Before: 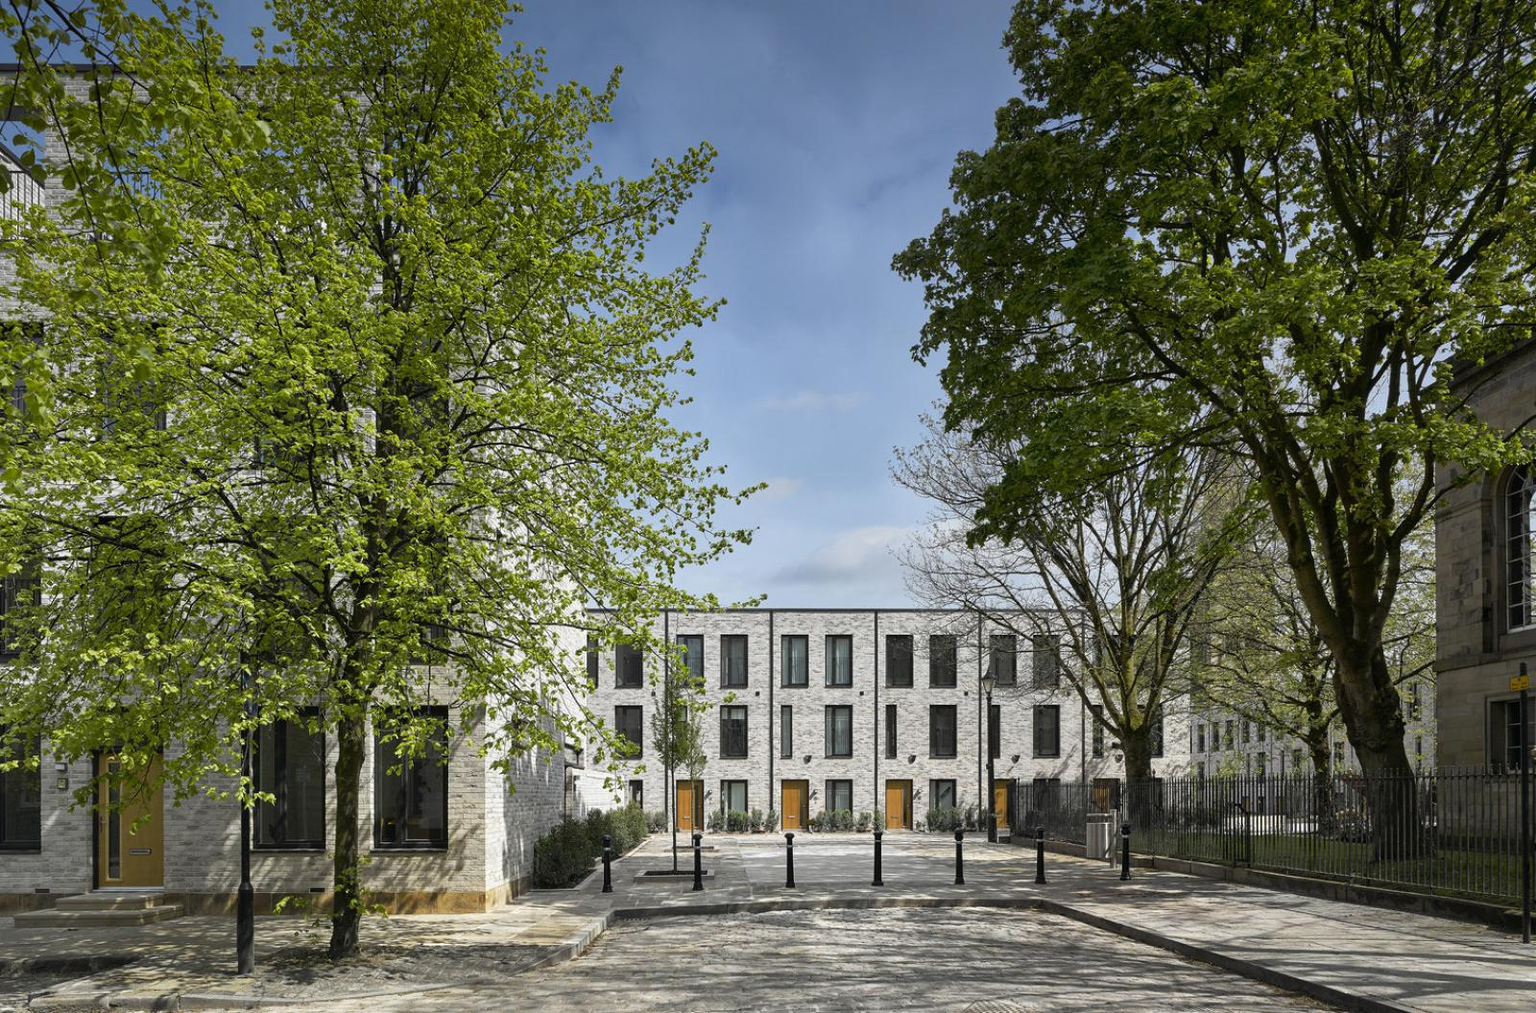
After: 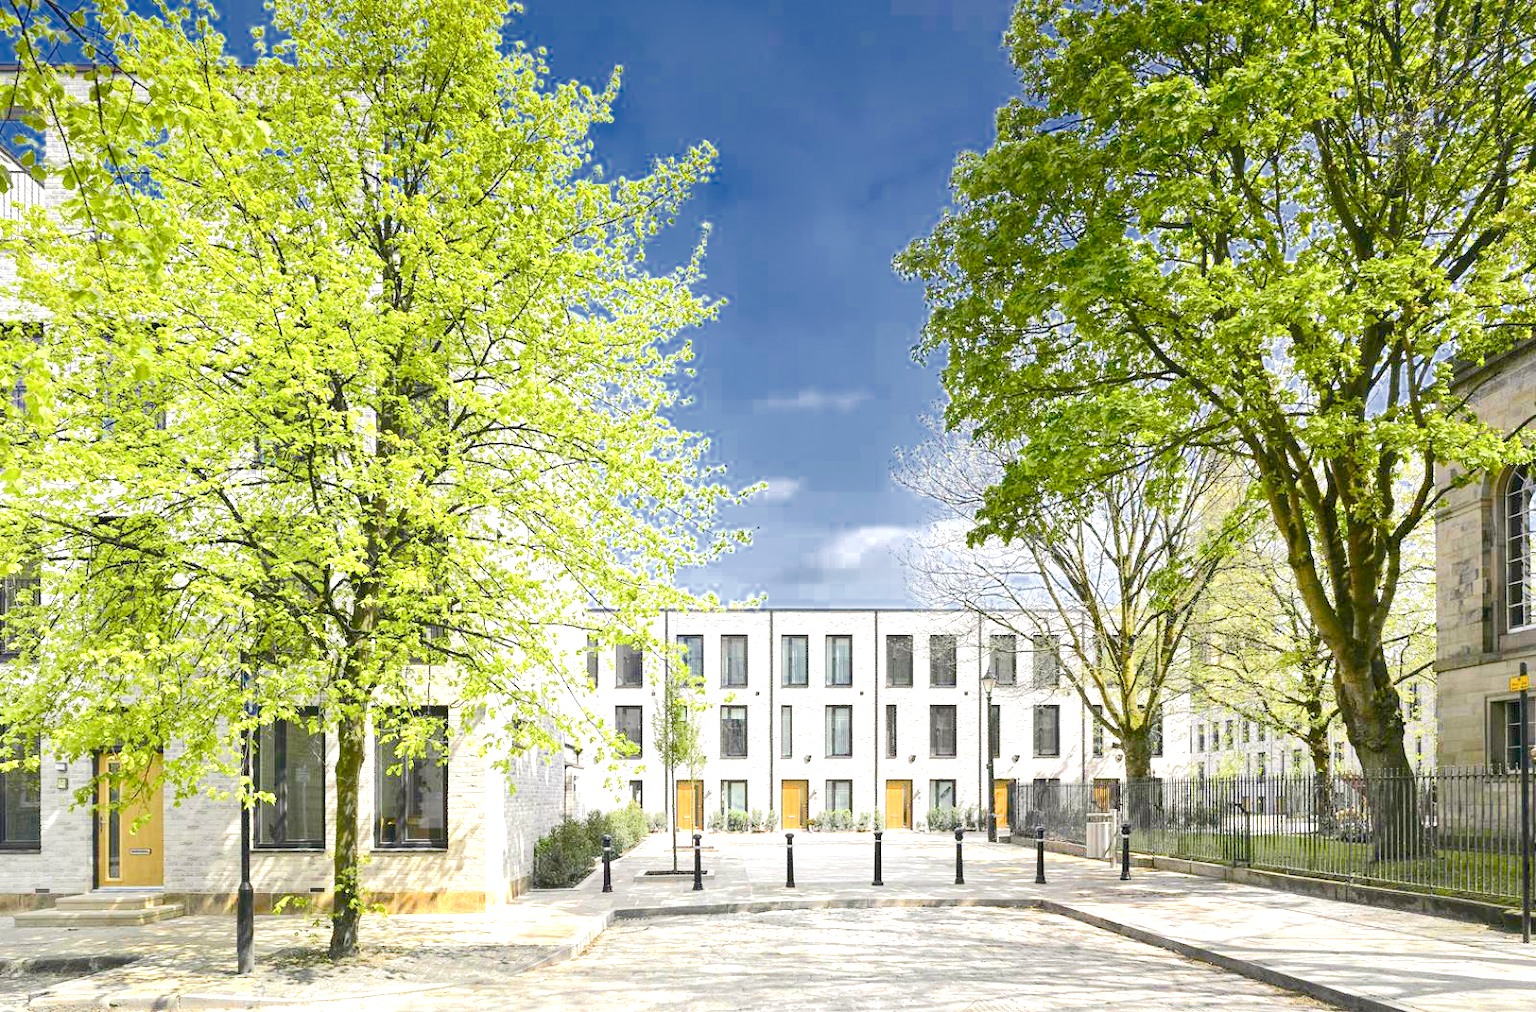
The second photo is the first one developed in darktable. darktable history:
tone equalizer: -8 EV 2 EV, -7 EV 1.99 EV, -6 EV 1.99 EV, -5 EV 1.98 EV, -4 EV 1.96 EV, -3 EV 1.48 EV, -2 EV 0.973 EV, -1 EV 0.491 EV, edges refinement/feathering 500, mask exposure compensation -1.57 EV, preserve details no
color balance rgb: highlights gain › chroma 0.284%, highlights gain › hue 331.36°, perceptual saturation grading › global saturation 44.117%, perceptual saturation grading › highlights -50.135%, perceptual saturation grading › shadows 30.98%, global vibrance 11.219%
exposure: exposure 0.818 EV, compensate exposure bias true, compensate highlight preservation false
color zones: curves: ch0 [(0, 0.497) (0.143, 0.5) (0.286, 0.5) (0.429, 0.483) (0.571, 0.116) (0.714, -0.006) (0.857, 0.28) (1, 0.497)]
